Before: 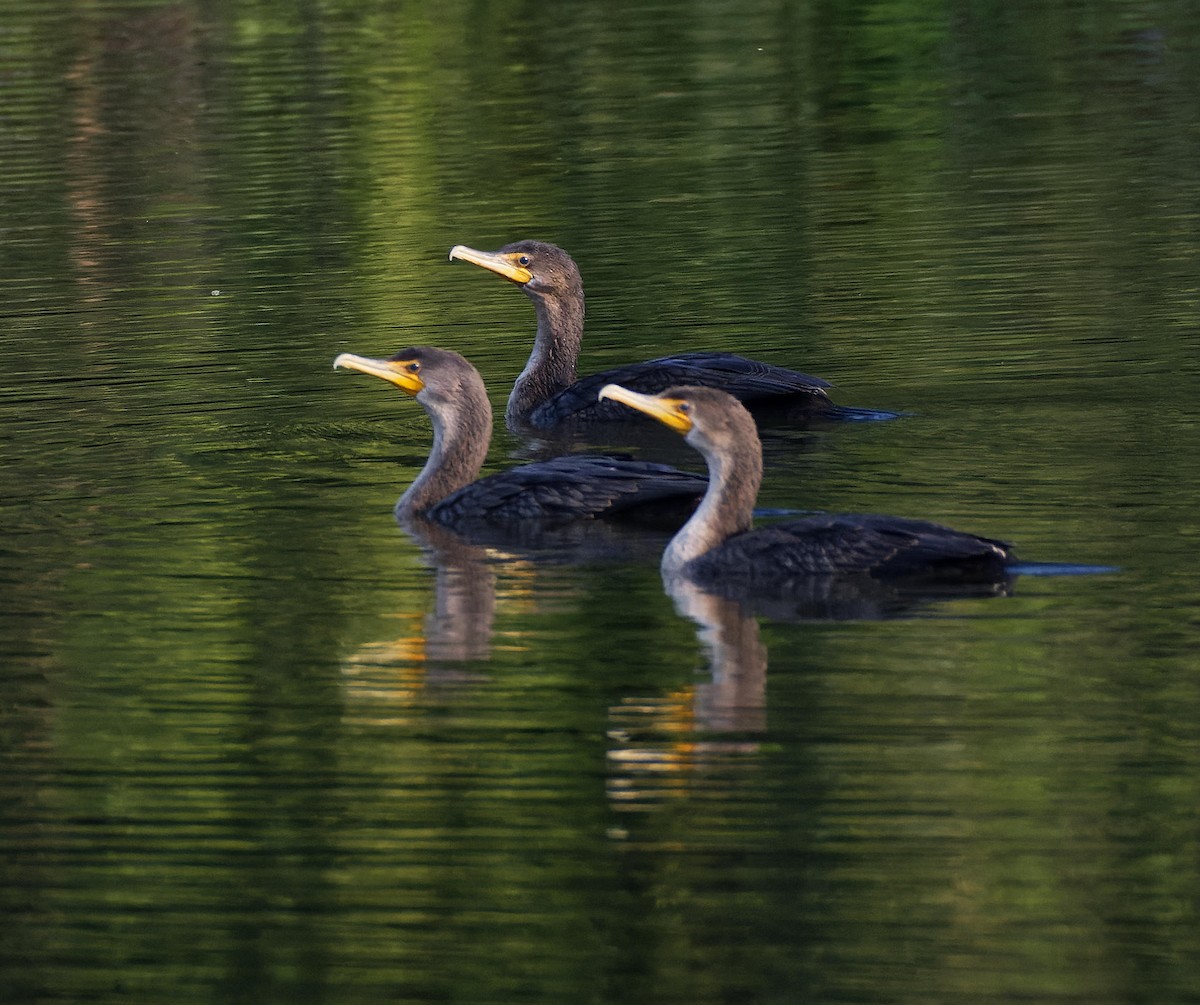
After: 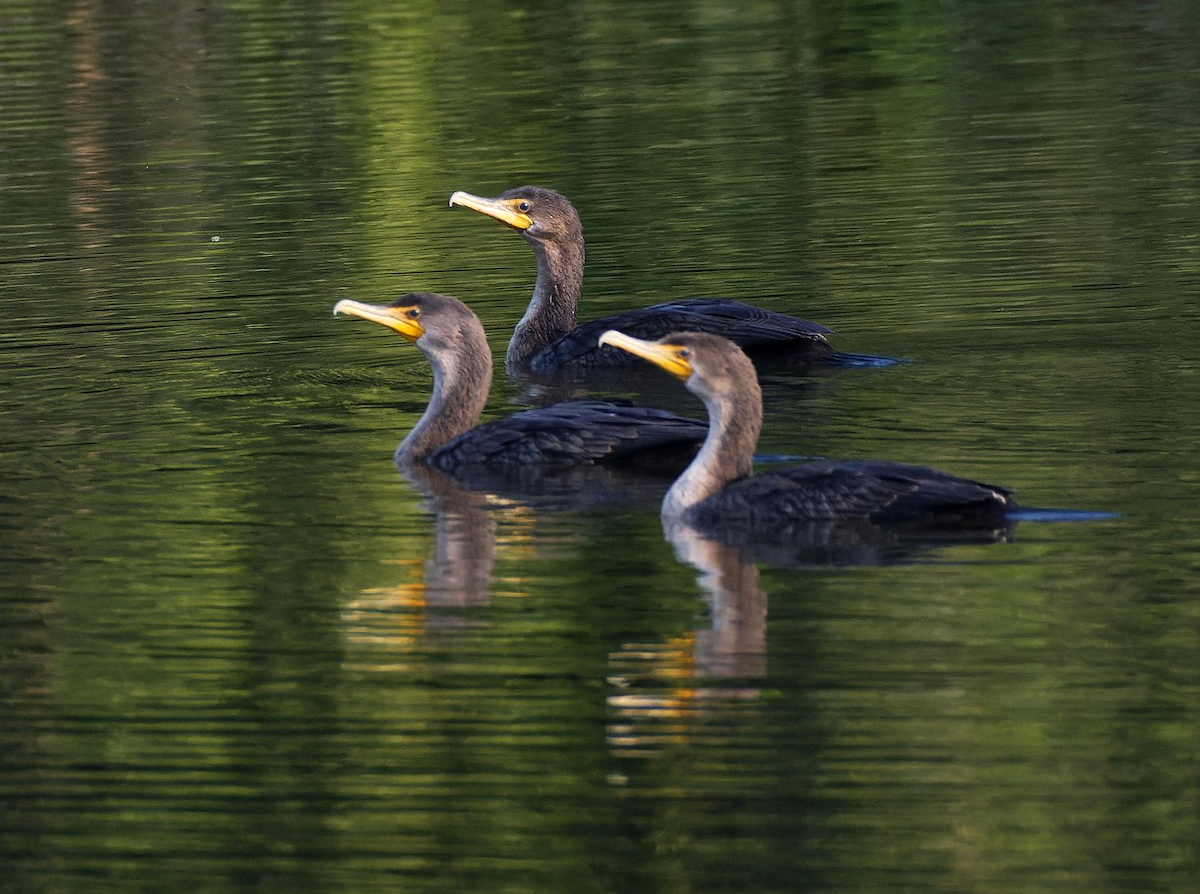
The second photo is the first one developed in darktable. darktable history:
crop and rotate: top 5.43%, bottom 5.605%
exposure: exposure 0.201 EV, compensate highlight preservation false
